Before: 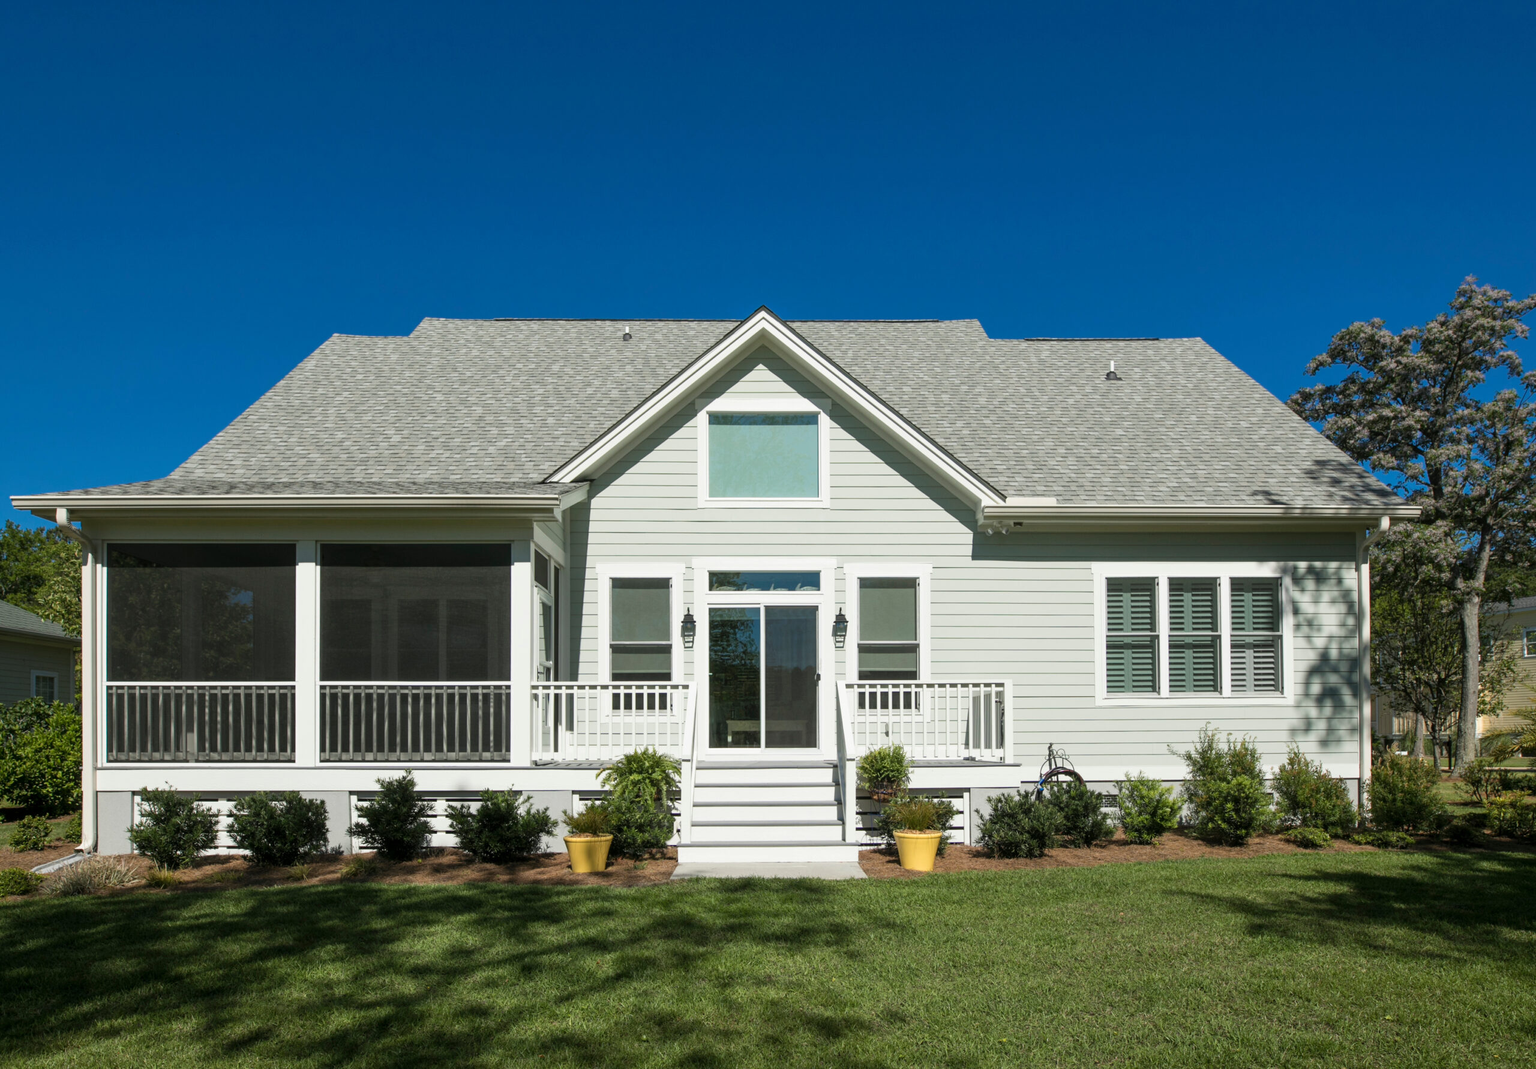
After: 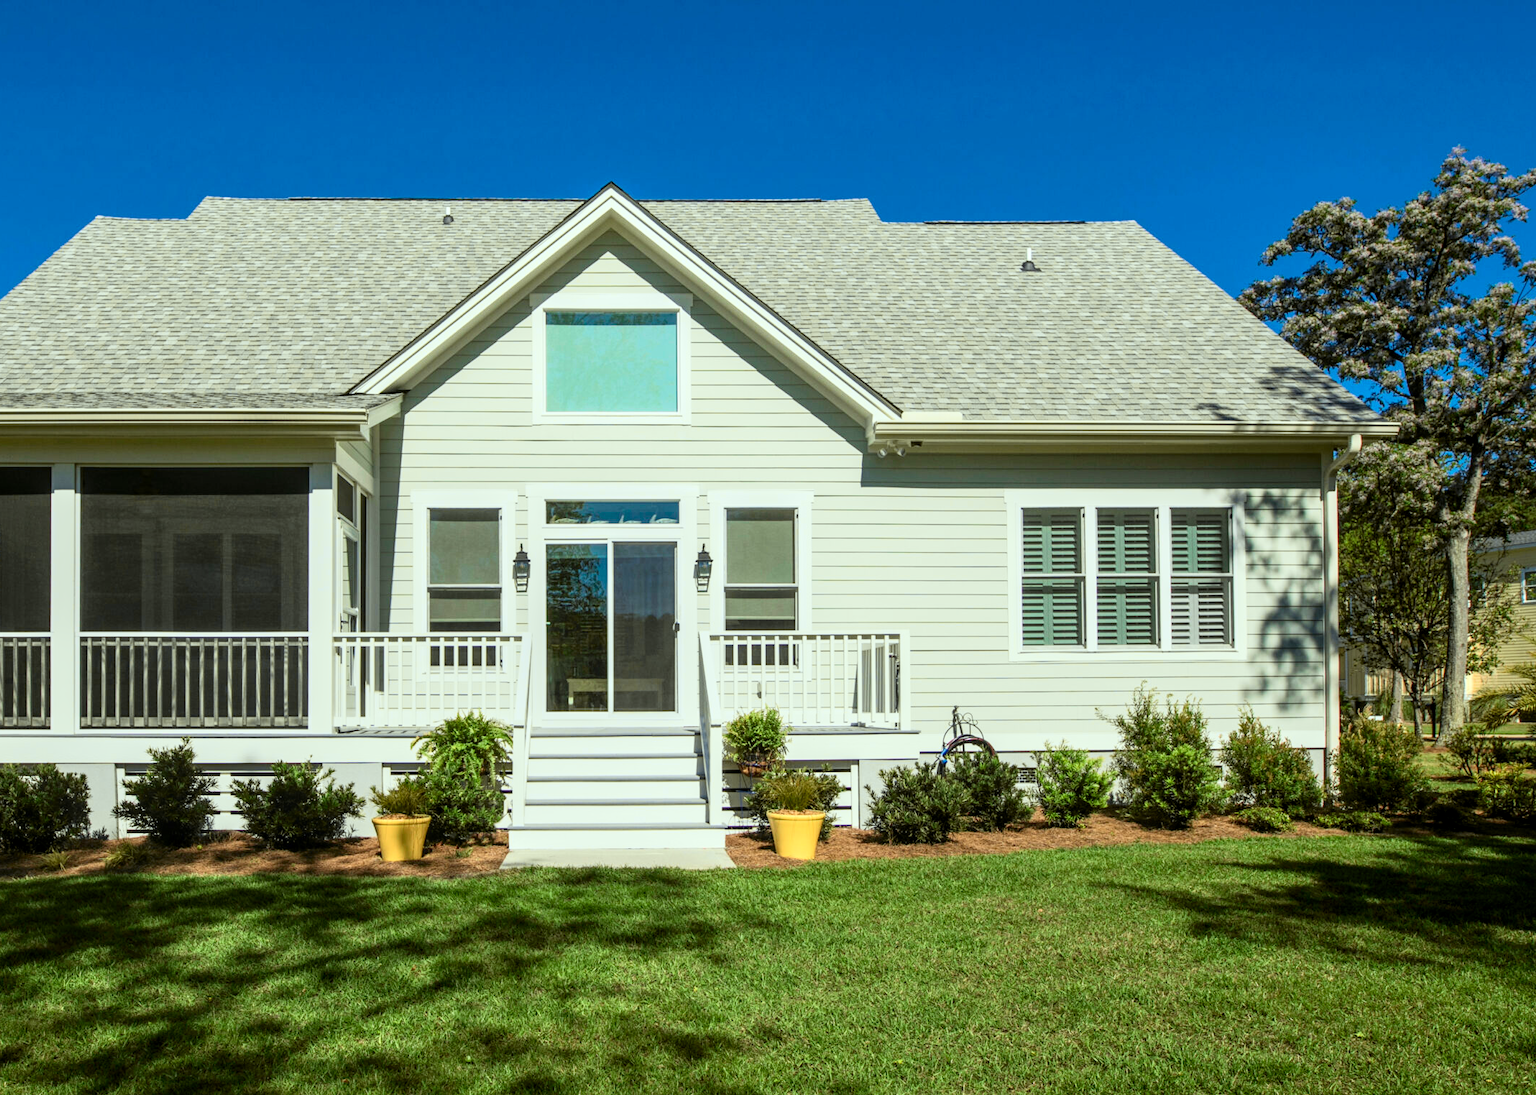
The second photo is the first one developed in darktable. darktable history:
local contrast: on, module defaults
crop: left 16.513%, top 14.384%
tone equalizer: edges refinement/feathering 500, mask exposure compensation -1.24 EV, preserve details no
tone curve: curves: ch0 [(0, 0) (0.091, 0.075) (0.389, 0.441) (0.696, 0.808) (0.844, 0.908) (0.909, 0.942) (1, 0.973)]; ch1 [(0, 0) (0.437, 0.404) (0.48, 0.486) (0.5, 0.5) (0.529, 0.556) (0.58, 0.606) (0.616, 0.654) (1, 1)]; ch2 [(0, 0) (0.442, 0.415) (0.5, 0.5) (0.535, 0.567) (0.585, 0.632) (1, 1)], color space Lab, independent channels, preserve colors none
color correction: highlights a* -6.92, highlights b* 0.628
